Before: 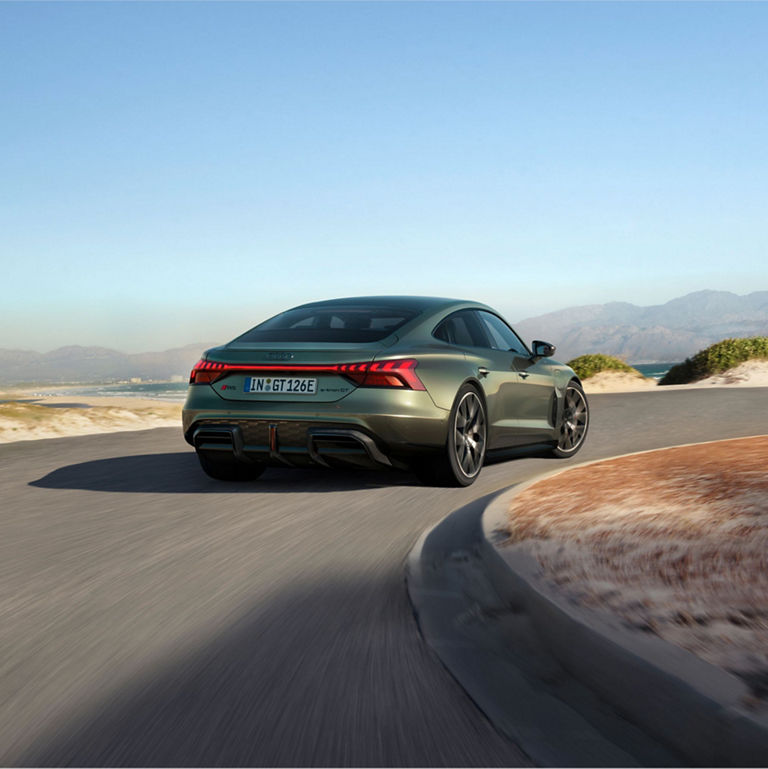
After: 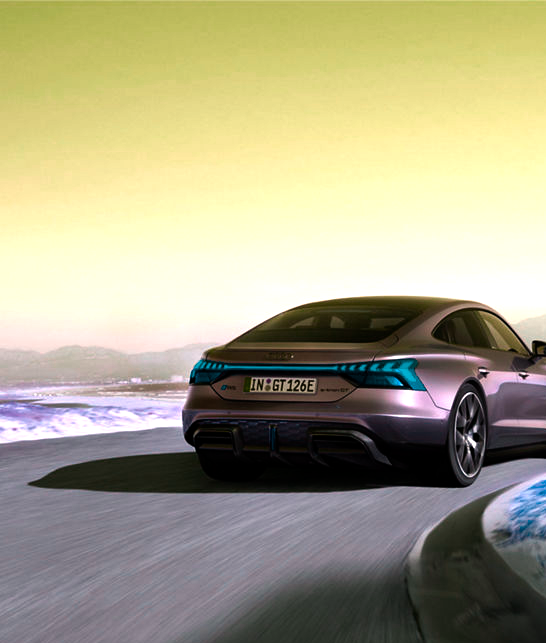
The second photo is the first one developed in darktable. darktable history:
crop: right 28.871%, bottom 16.292%
color balance rgb: highlights gain › chroma 2.023%, highlights gain › hue 72.02°, perceptual saturation grading › global saturation 29.81%, hue shift -147.49°, contrast 34.921%, saturation formula JzAzBz (2021)
